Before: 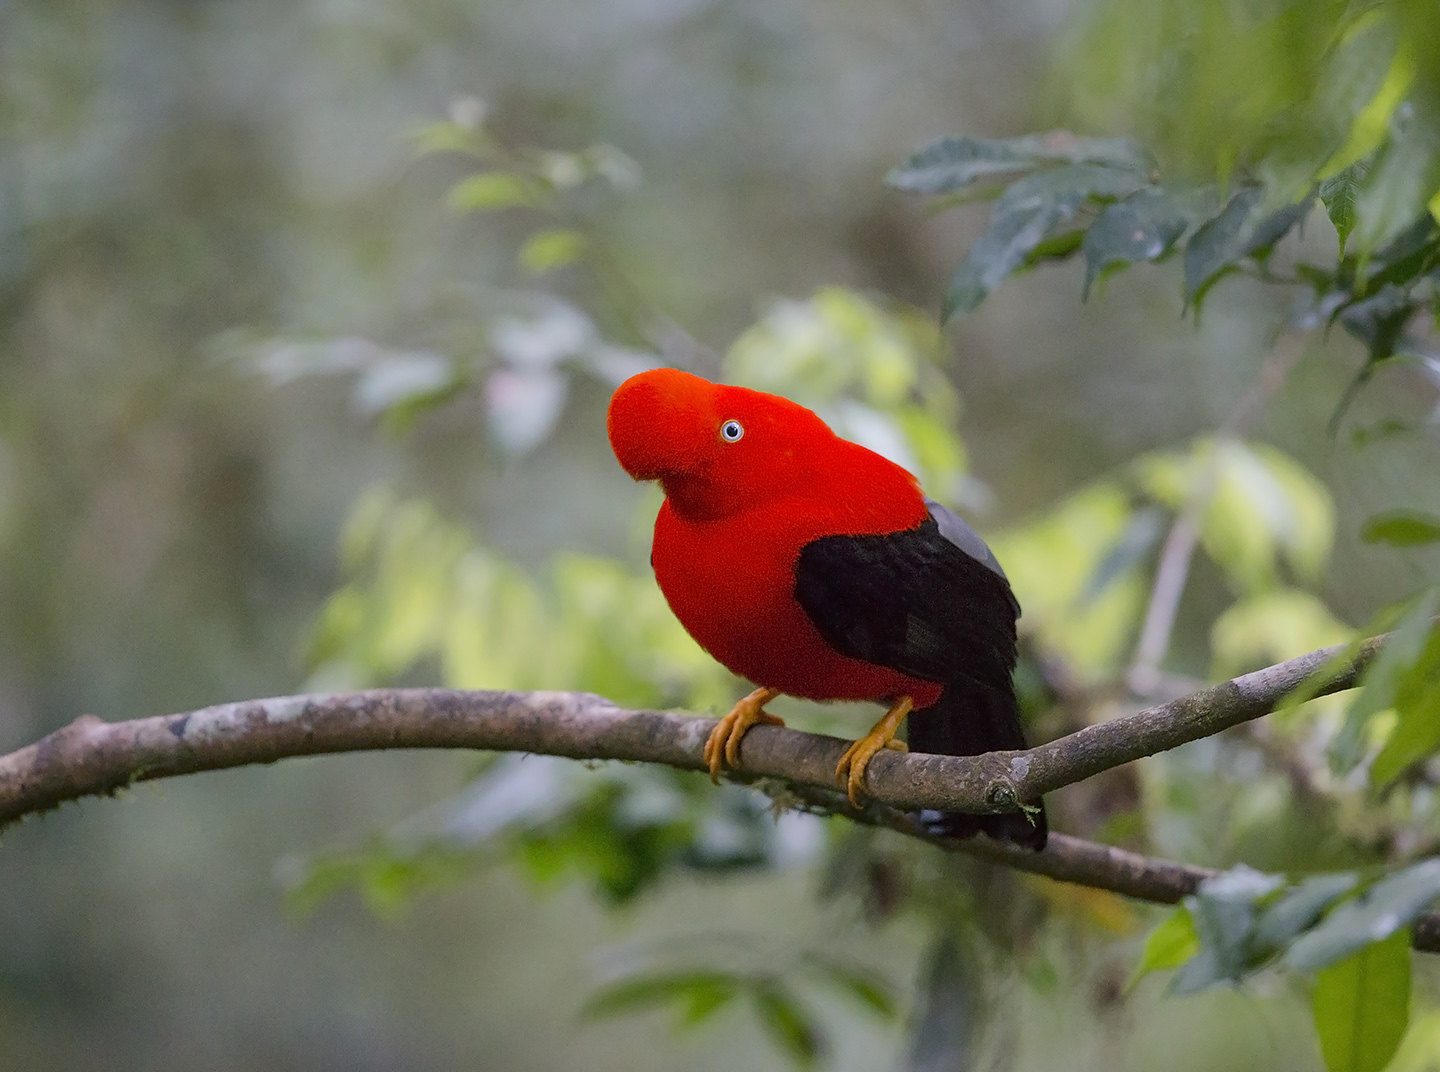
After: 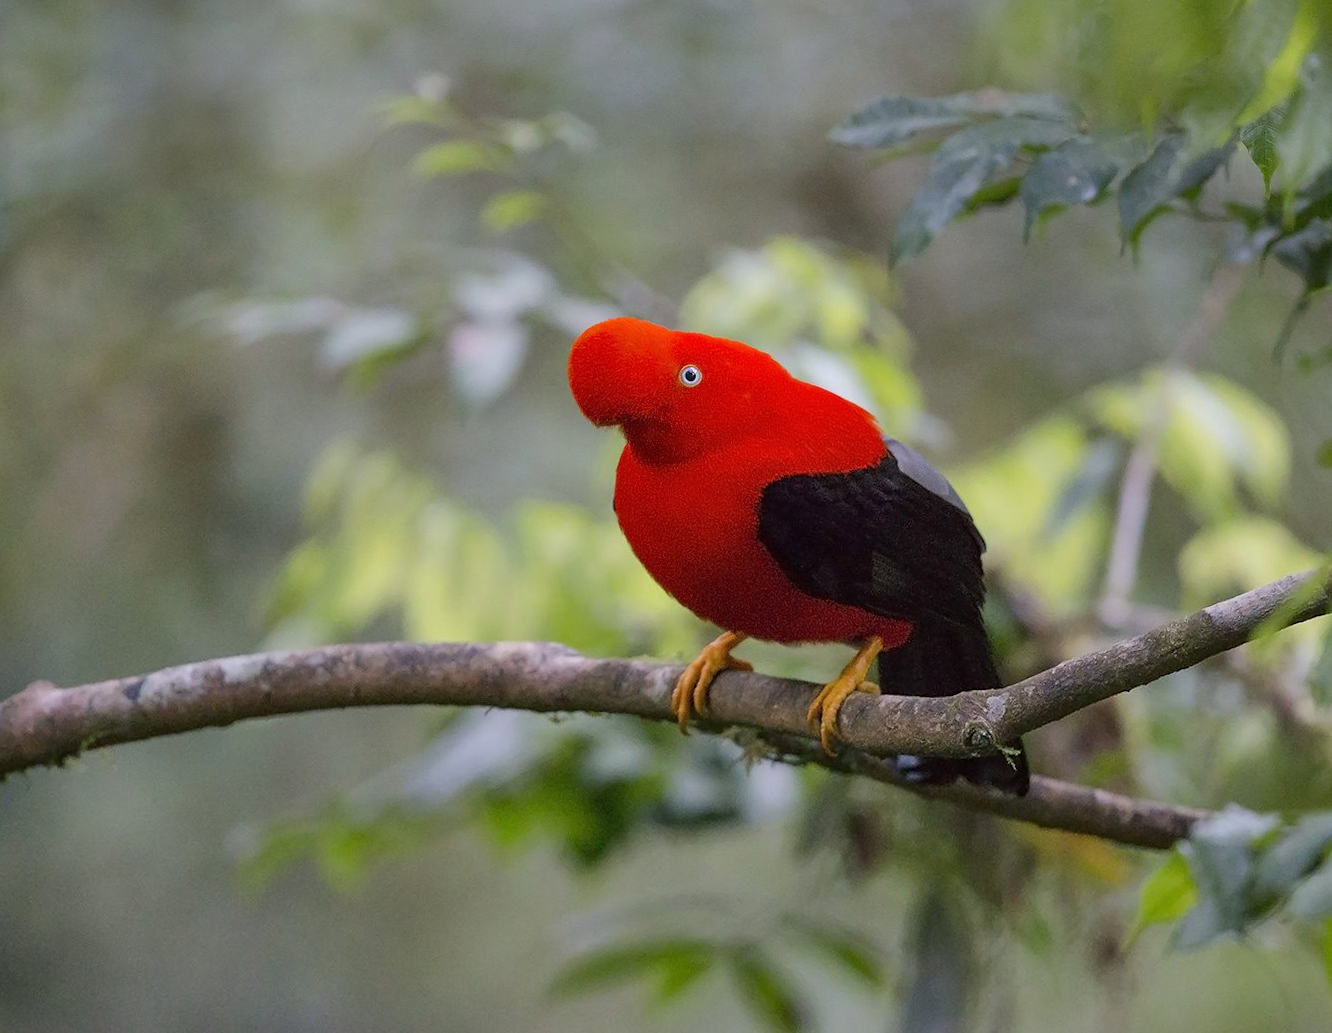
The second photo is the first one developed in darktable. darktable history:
shadows and highlights: radius 133.83, soften with gaussian
rotate and perspective: rotation -1.68°, lens shift (vertical) -0.146, crop left 0.049, crop right 0.912, crop top 0.032, crop bottom 0.96
